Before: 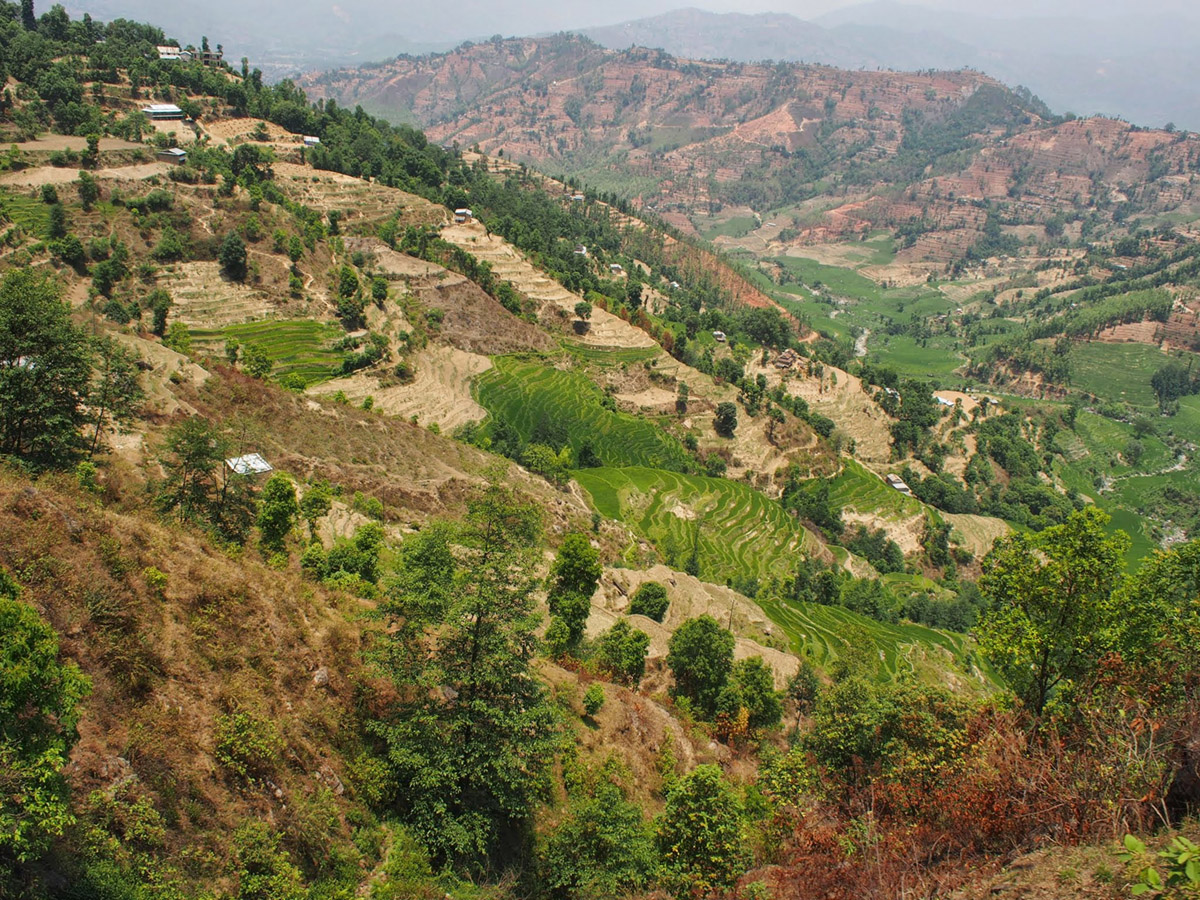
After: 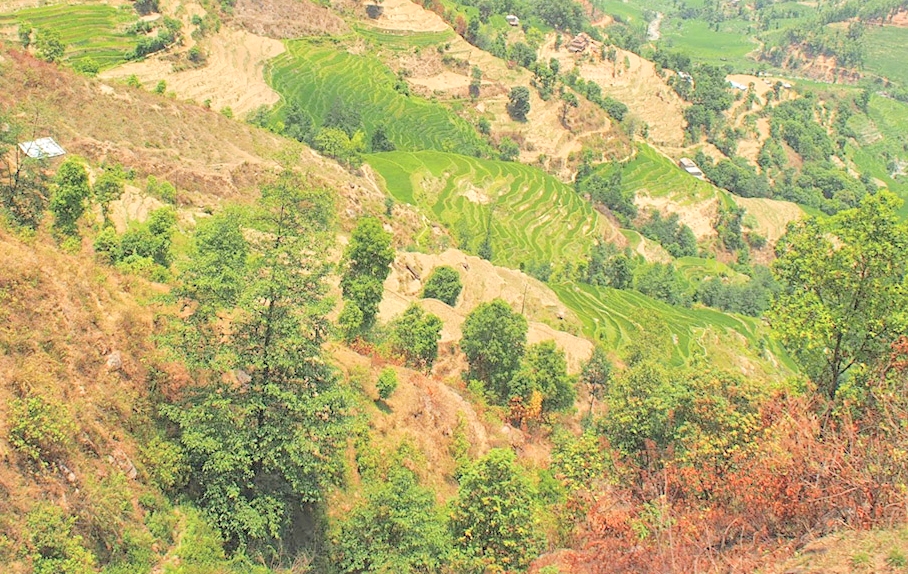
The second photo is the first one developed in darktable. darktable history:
contrast brightness saturation: brightness 0.28
levels: levels [0, 0.397, 0.955]
crop and rotate: left 17.299%, top 35.115%, right 7.015%, bottom 1.024%
sharpen: amount 0.2
